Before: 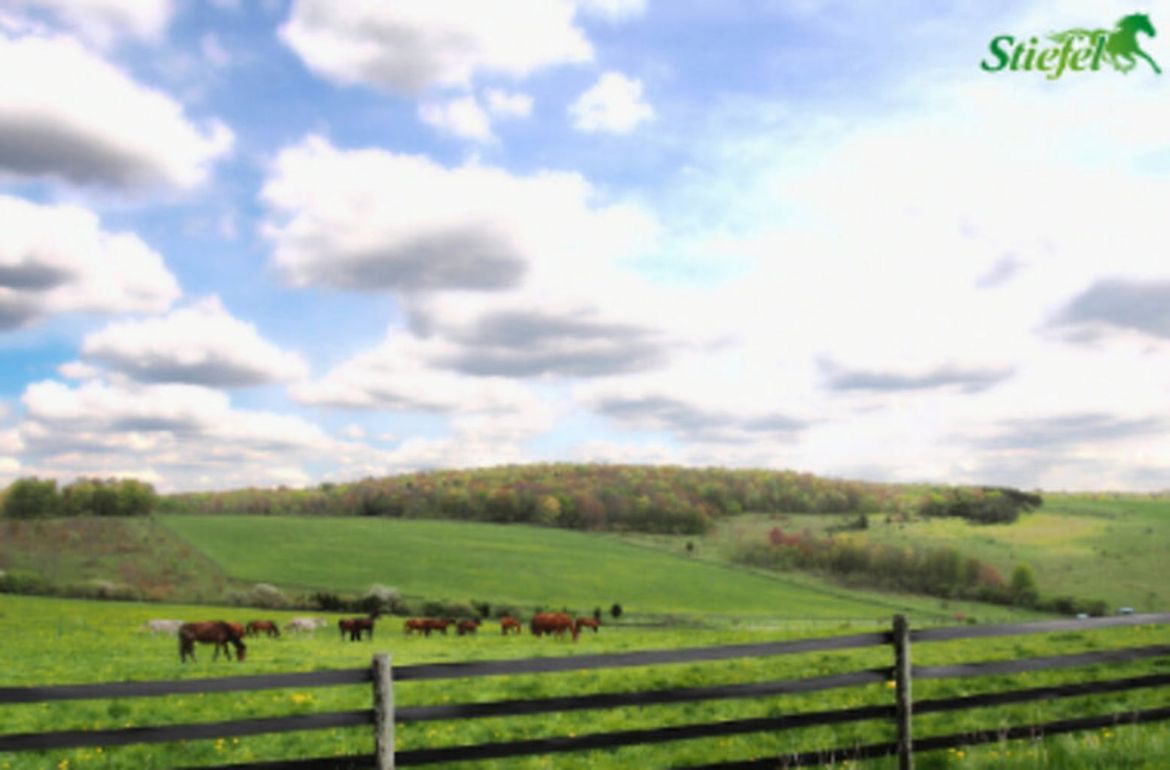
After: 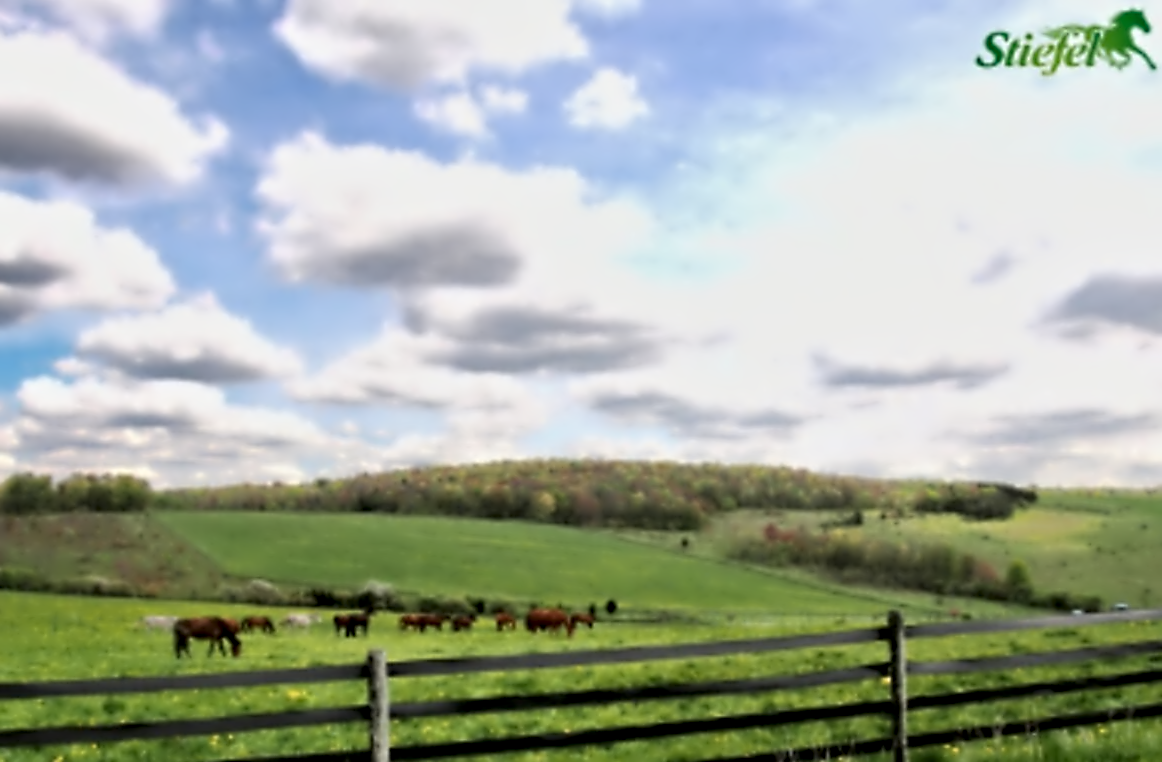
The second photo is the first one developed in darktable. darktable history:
exposure: exposure -0.158 EV, compensate exposure bias true, compensate highlight preservation false
crop: left 0.437%, top 0.592%, right 0.17%, bottom 0.378%
contrast equalizer: octaves 7, y [[0.5, 0.542, 0.583, 0.625, 0.667, 0.708], [0.5 ×6], [0.5 ×6], [0, 0.033, 0.067, 0.1, 0.133, 0.167], [0, 0.05, 0.1, 0.15, 0.2, 0.25]]
